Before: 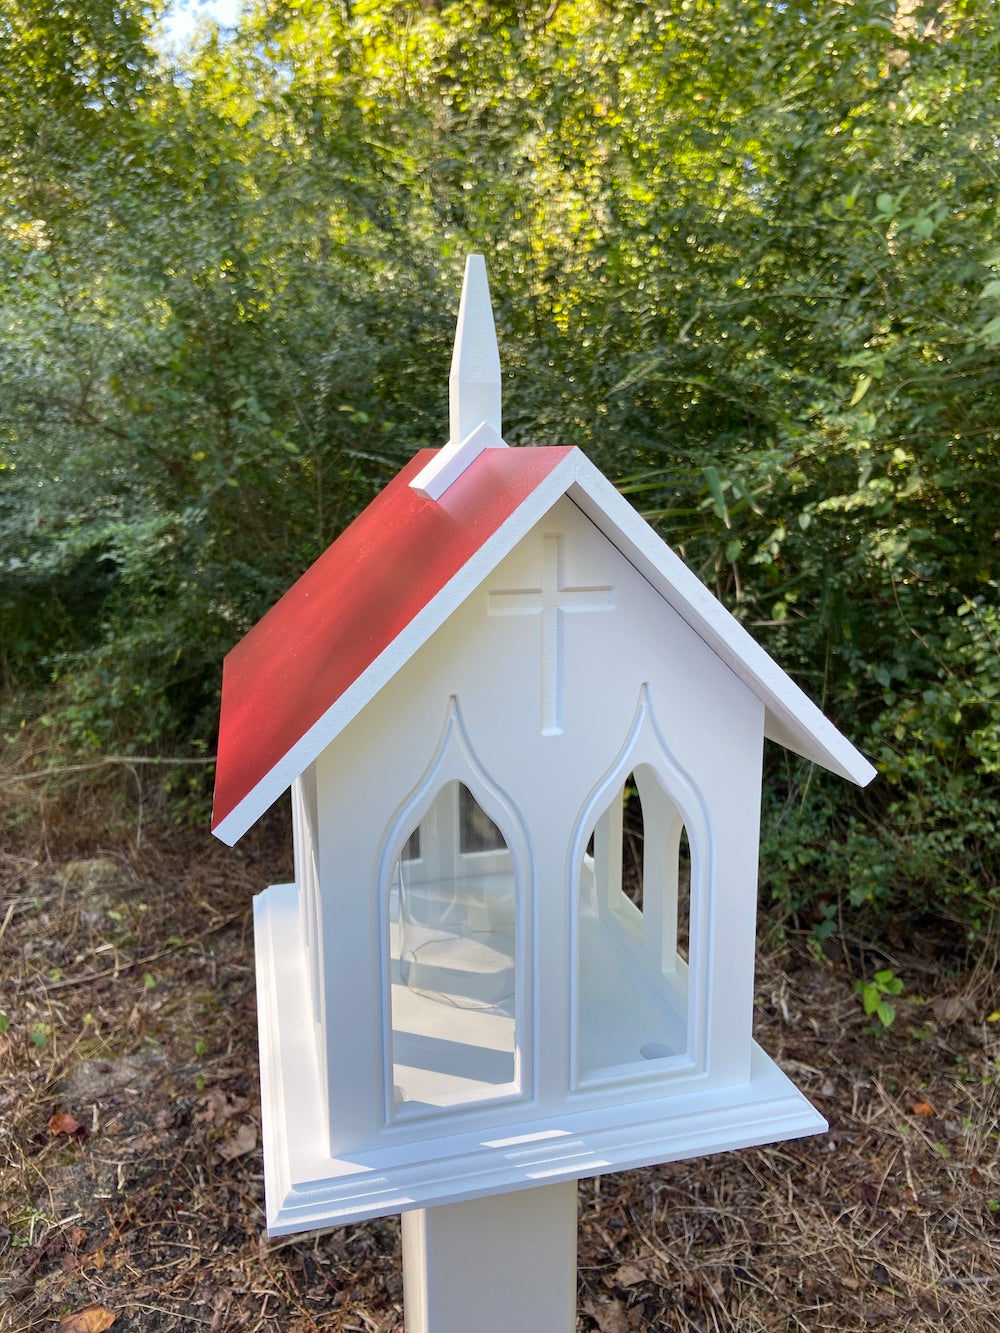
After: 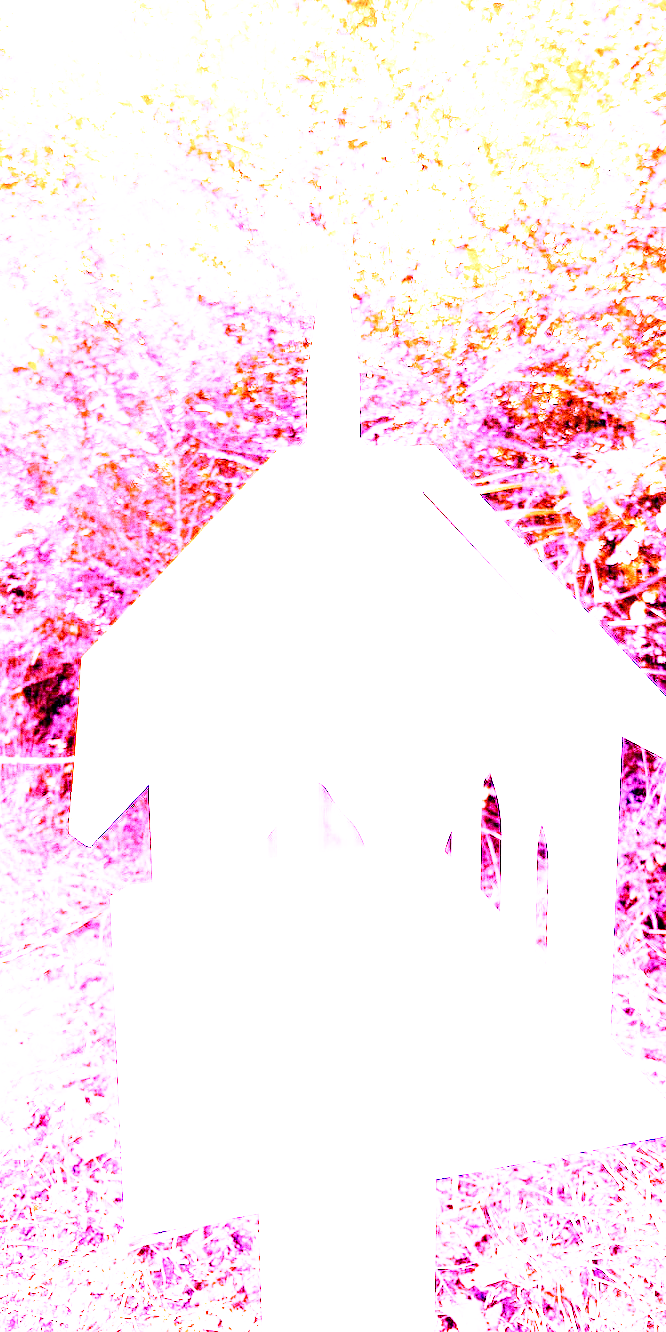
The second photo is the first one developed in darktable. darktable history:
local contrast: highlights 100%, shadows 100%, detail 120%, midtone range 0.2
grain: coarseness 10.62 ISO, strength 55.56%
white balance: red 8, blue 8
base curve: curves: ch0 [(0, 0) (0.012, 0.01) (0.073, 0.168) (0.31, 0.711) (0.645, 0.957) (1, 1)], preserve colors none
crop and rotate: left 14.292%, right 19.041%
